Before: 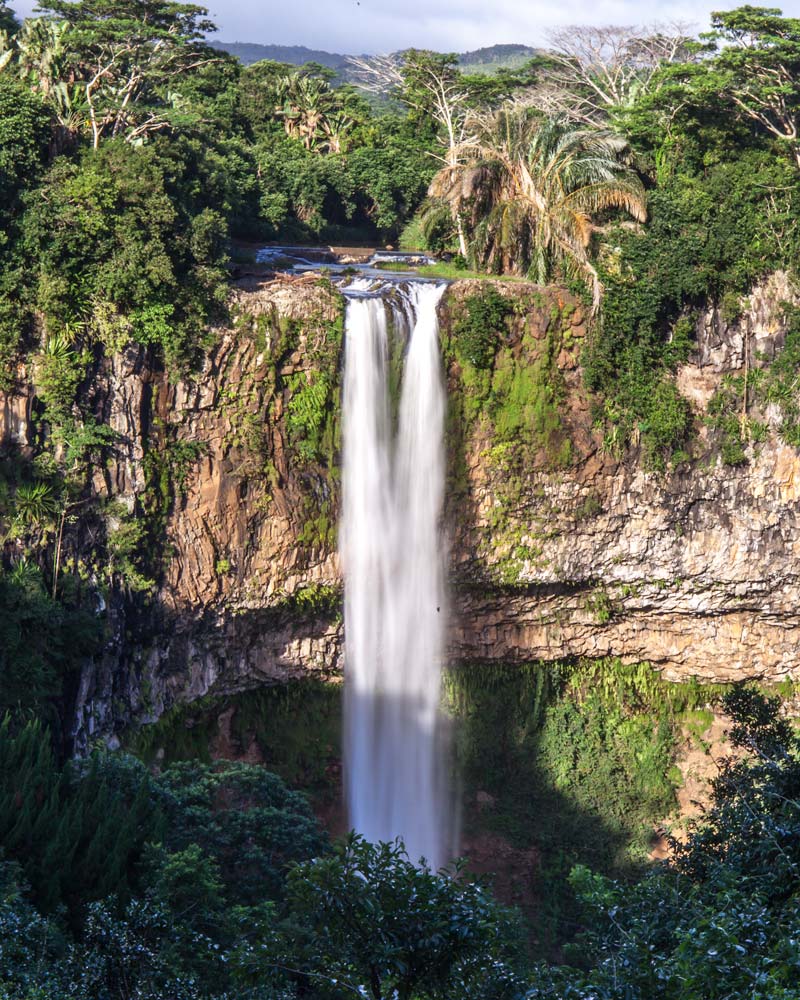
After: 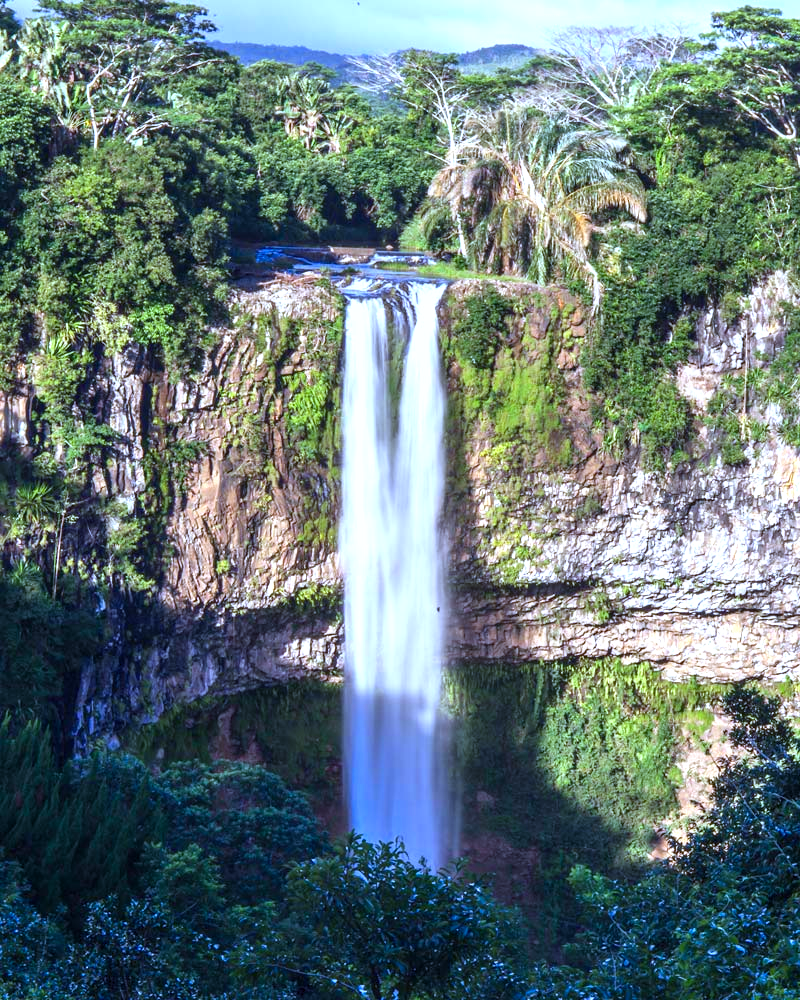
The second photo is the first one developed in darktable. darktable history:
white balance: red 0.931, blue 1.11
exposure: exposure 0.657 EV, compensate highlight preservation false
color calibration: output R [0.994, 0.059, -0.119, 0], output G [-0.036, 1.09, -0.119, 0], output B [0.078, -0.108, 0.961, 0], illuminant custom, x 0.371, y 0.382, temperature 4281.14 K
